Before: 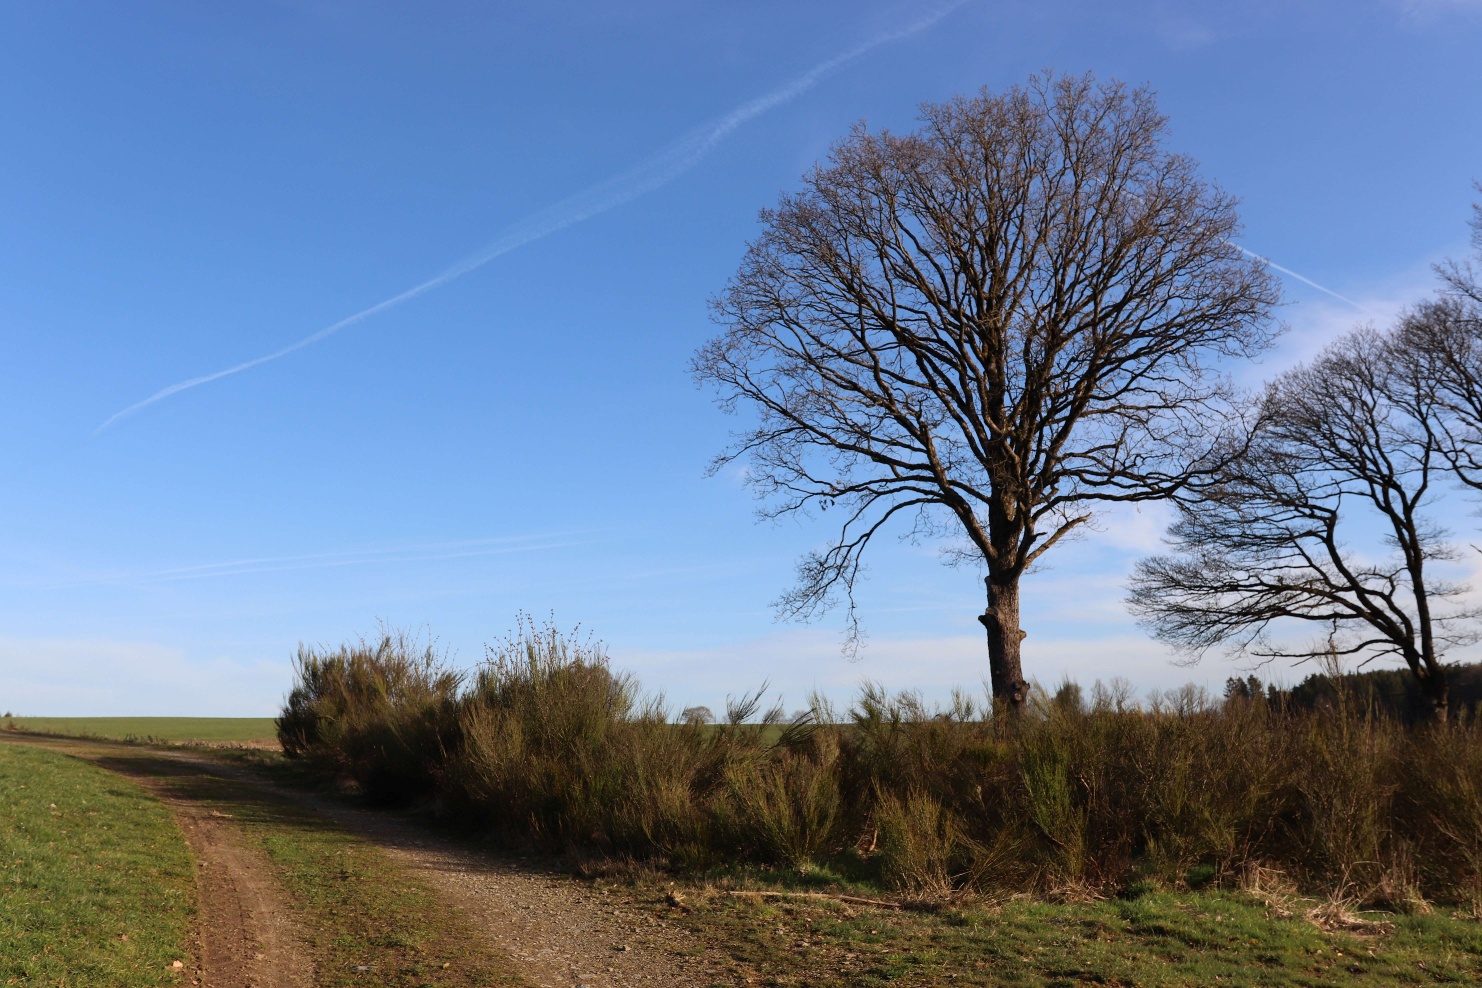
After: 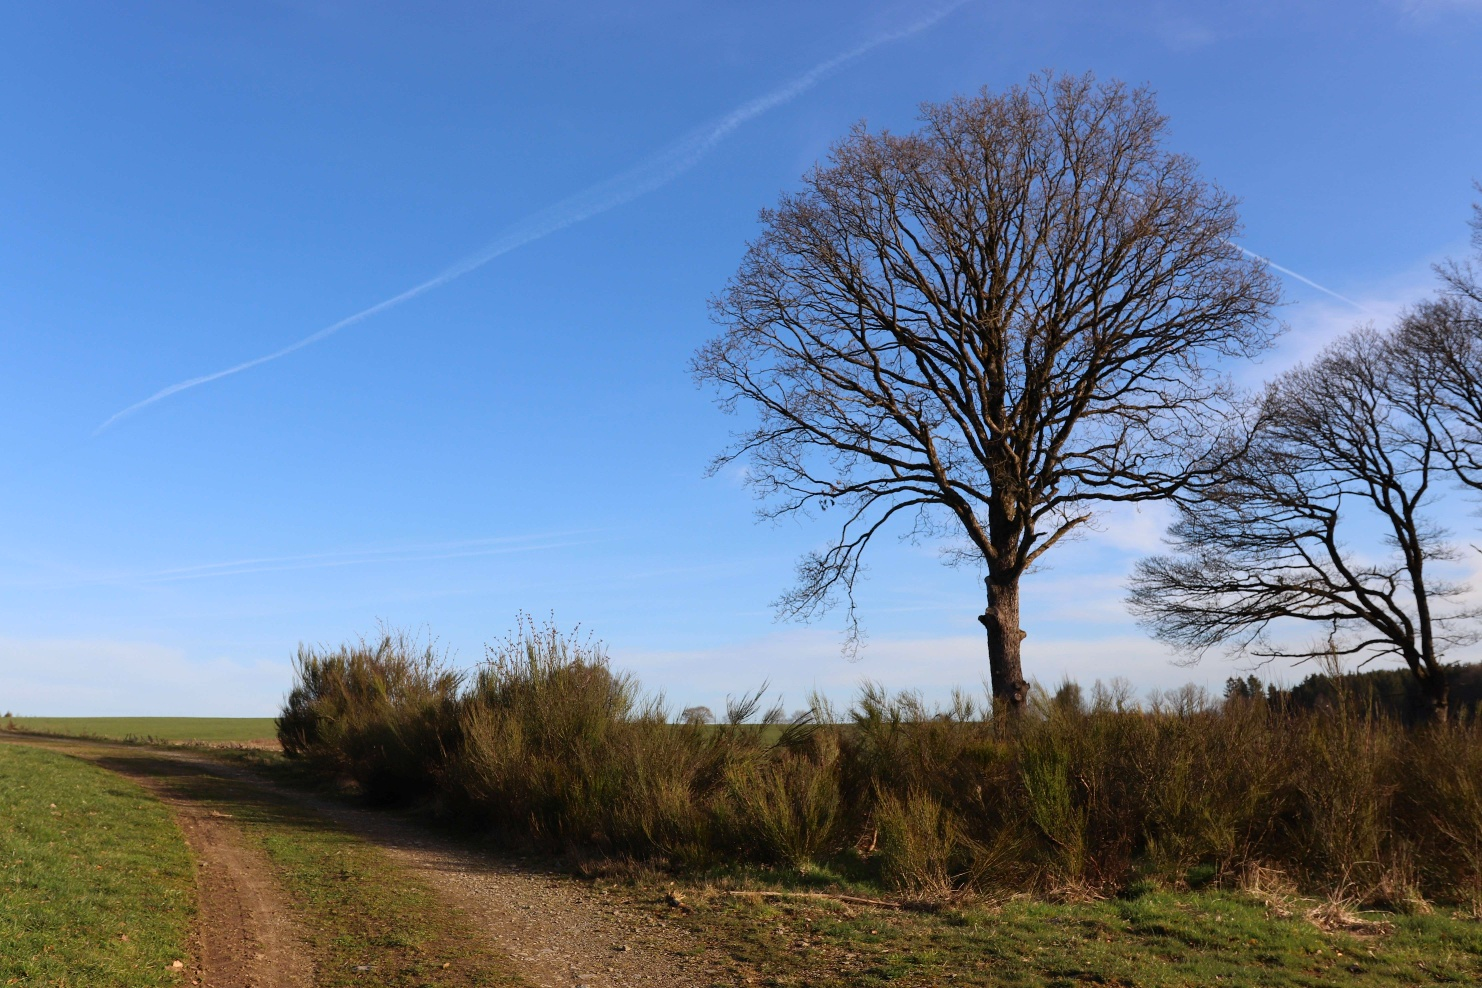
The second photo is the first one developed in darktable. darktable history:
color zones: curves: ch1 [(0.25, 0.61) (0.75, 0.248)], mix -61.63%
